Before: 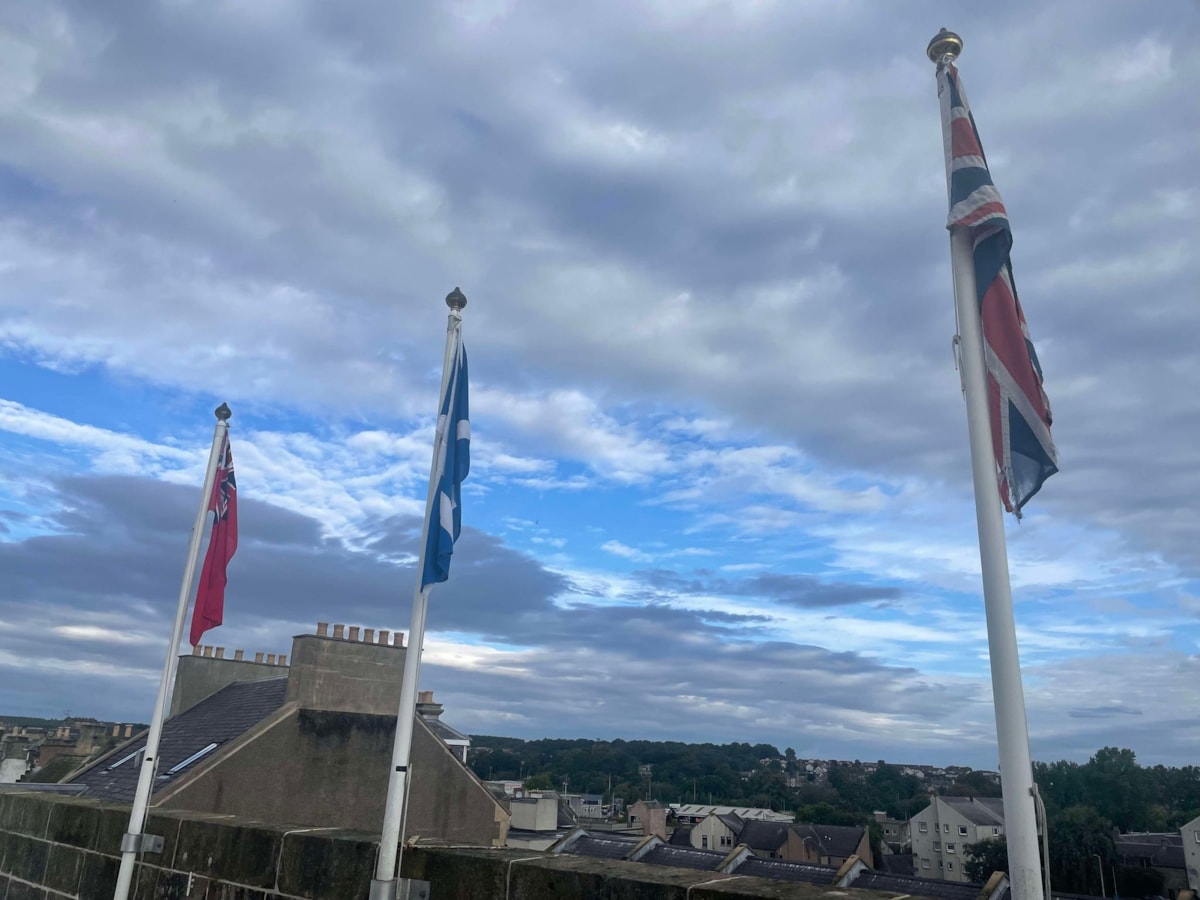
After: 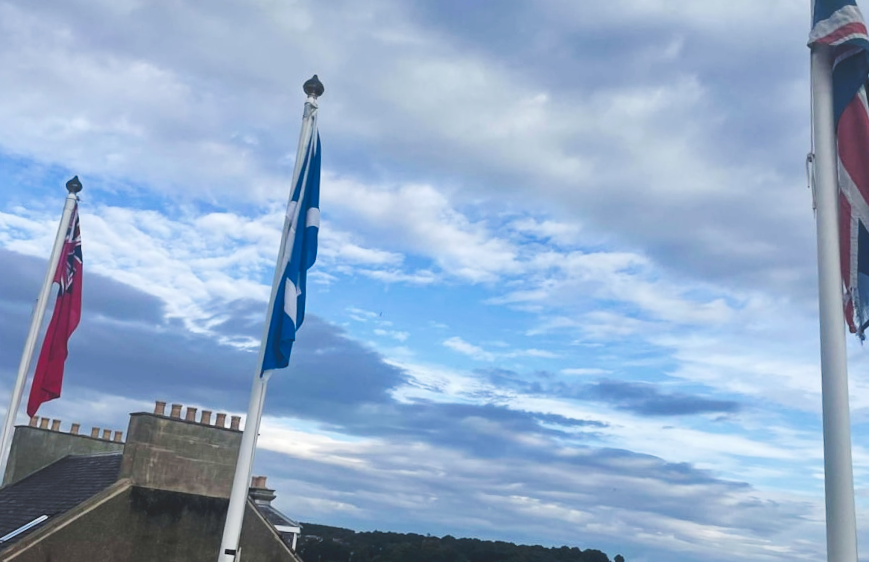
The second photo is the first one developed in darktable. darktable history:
shadows and highlights: shadows 36.42, highlights -28.02, soften with gaussian
tone curve: curves: ch0 [(0, 0) (0.003, 0.117) (0.011, 0.118) (0.025, 0.123) (0.044, 0.13) (0.069, 0.137) (0.1, 0.149) (0.136, 0.157) (0.177, 0.184) (0.224, 0.217) (0.277, 0.257) (0.335, 0.324) (0.399, 0.406) (0.468, 0.511) (0.543, 0.609) (0.623, 0.712) (0.709, 0.8) (0.801, 0.877) (0.898, 0.938) (1, 1)], preserve colors none
crop and rotate: angle -3.5°, left 9.753%, top 20.499%, right 12.031%, bottom 12.045%
